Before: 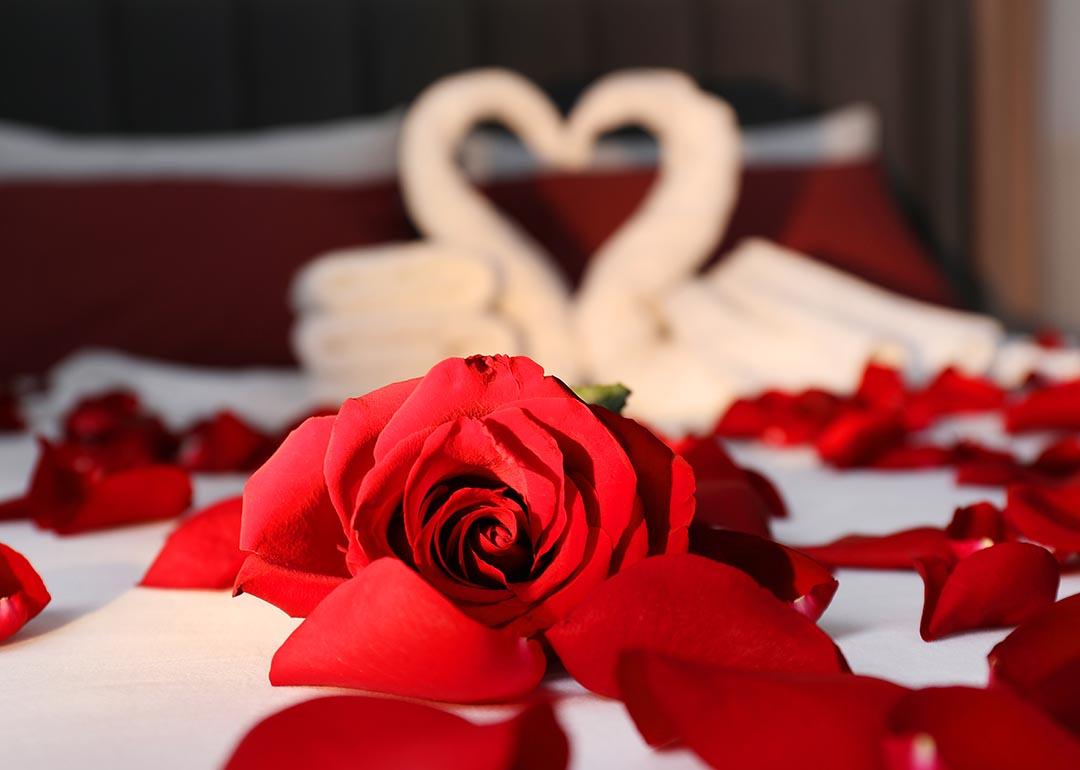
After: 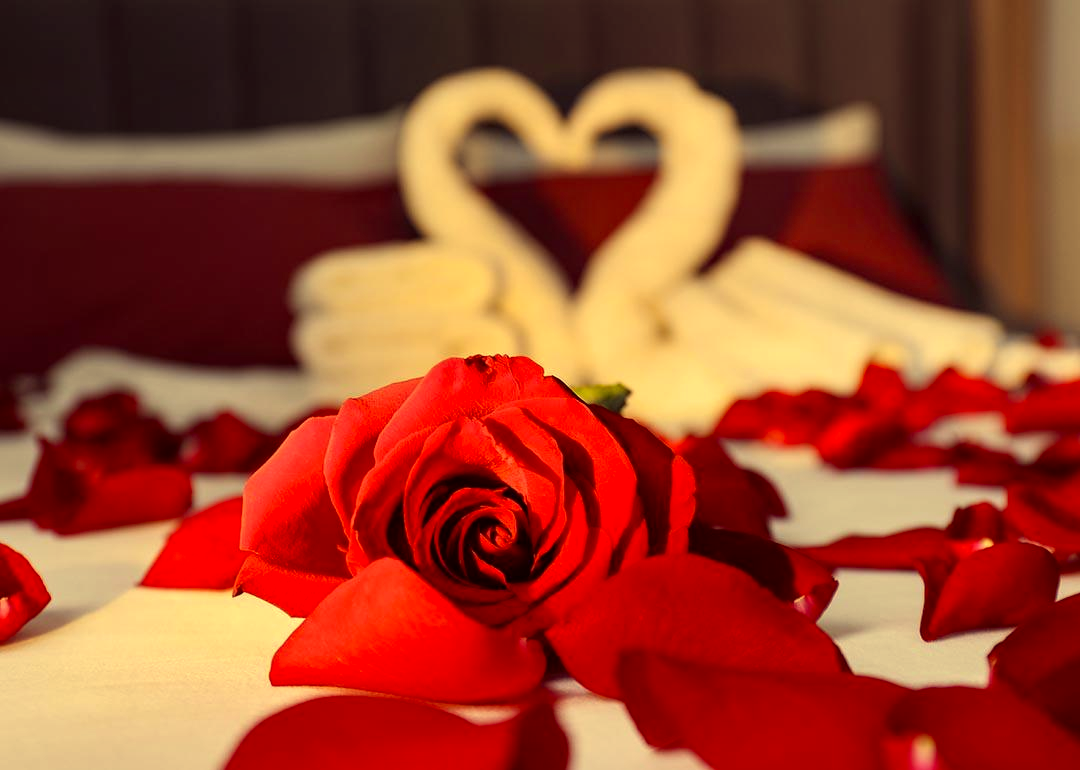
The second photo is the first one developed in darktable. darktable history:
local contrast: on, module defaults
color correction: highlights a* -0.482, highlights b* 40, shadows a* 9.8, shadows b* -0.161
